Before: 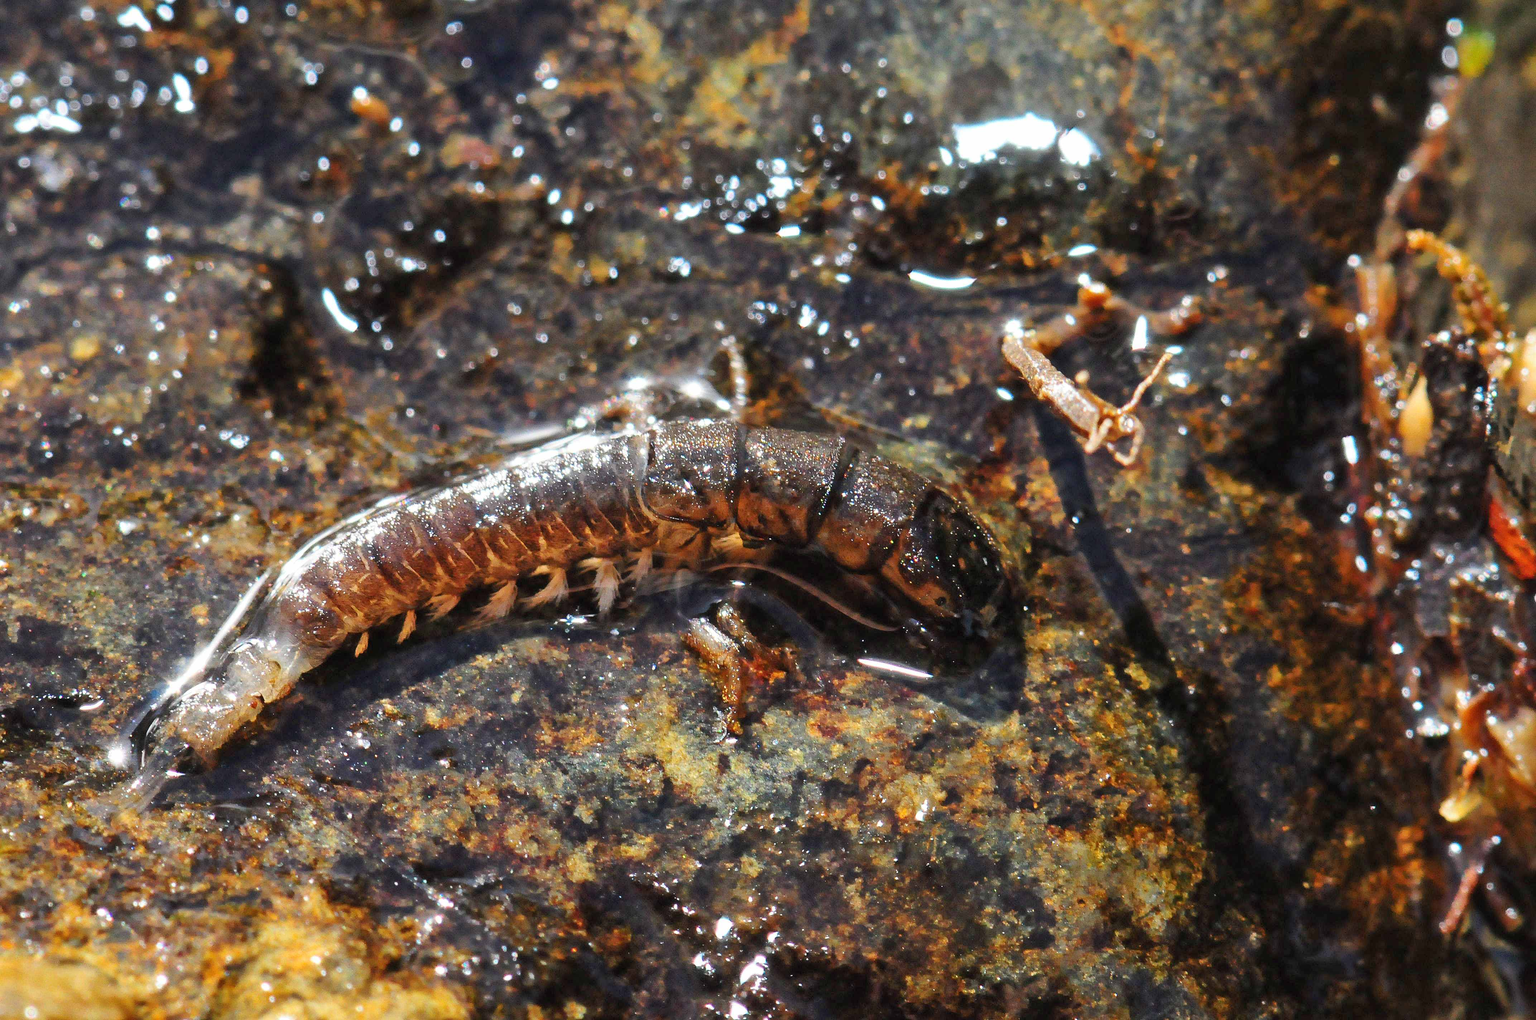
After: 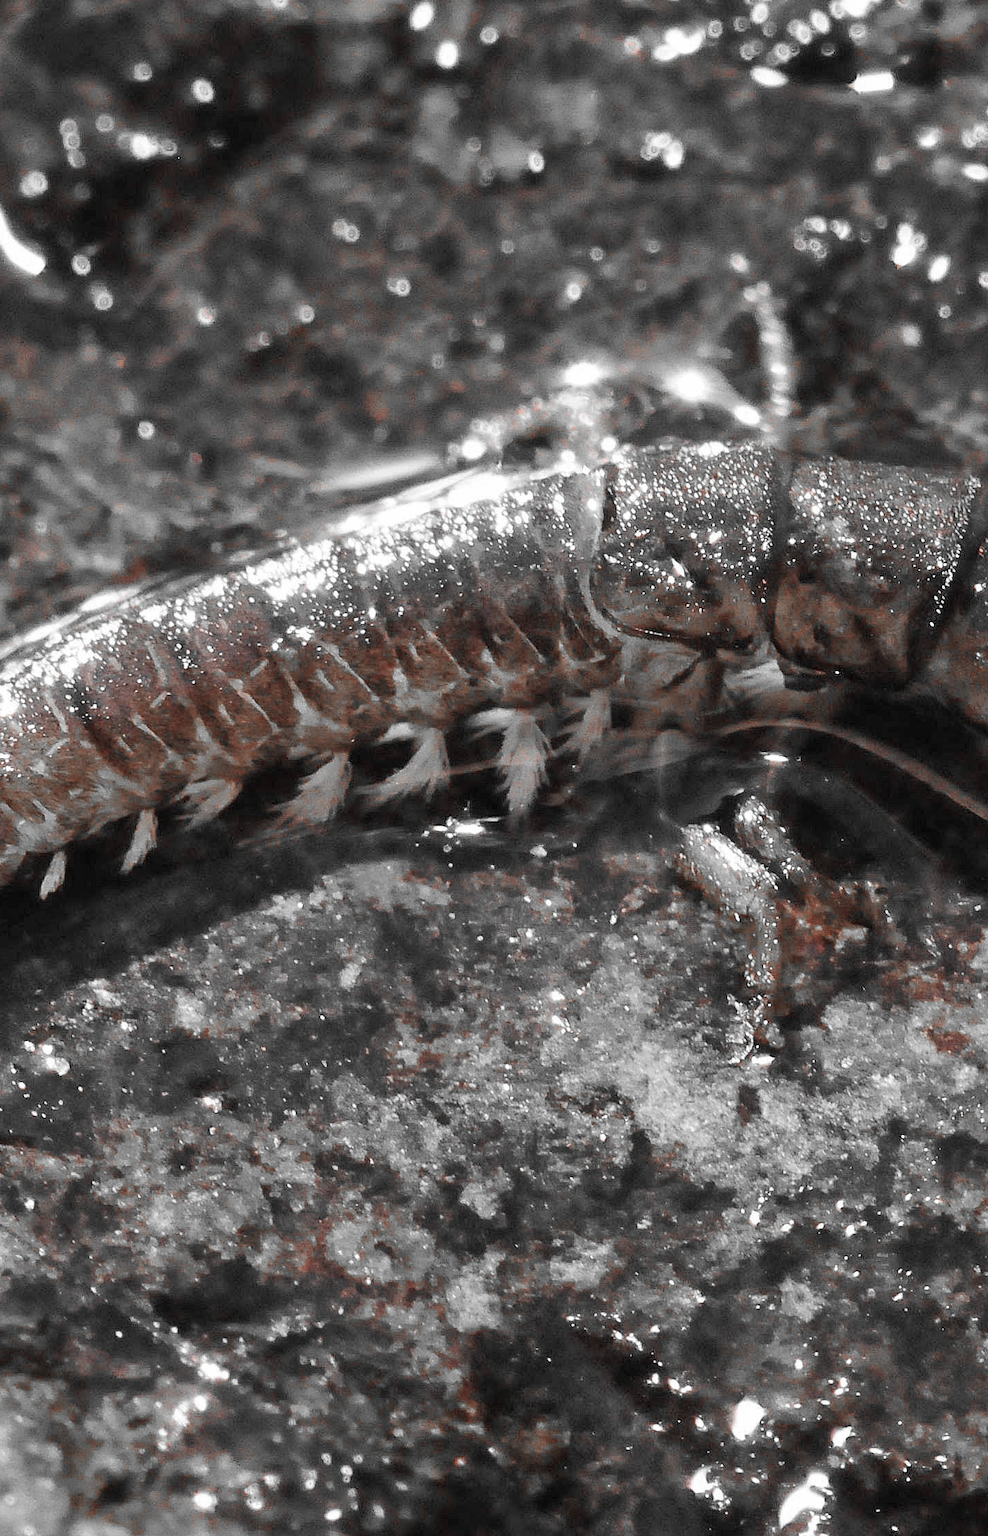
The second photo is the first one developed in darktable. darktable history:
crop and rotate: left 21.77%, top 18.528%, right 44.676%, bottom 2.997%
color zones: curves: ch1 [(0, 0.006) (0.094, 0.285) (0.171, 0.001) (0.429, 0.001) (0.571, 0.003) (0.714, 0.004) (0.857, 0.004) (1, 0.006)]
